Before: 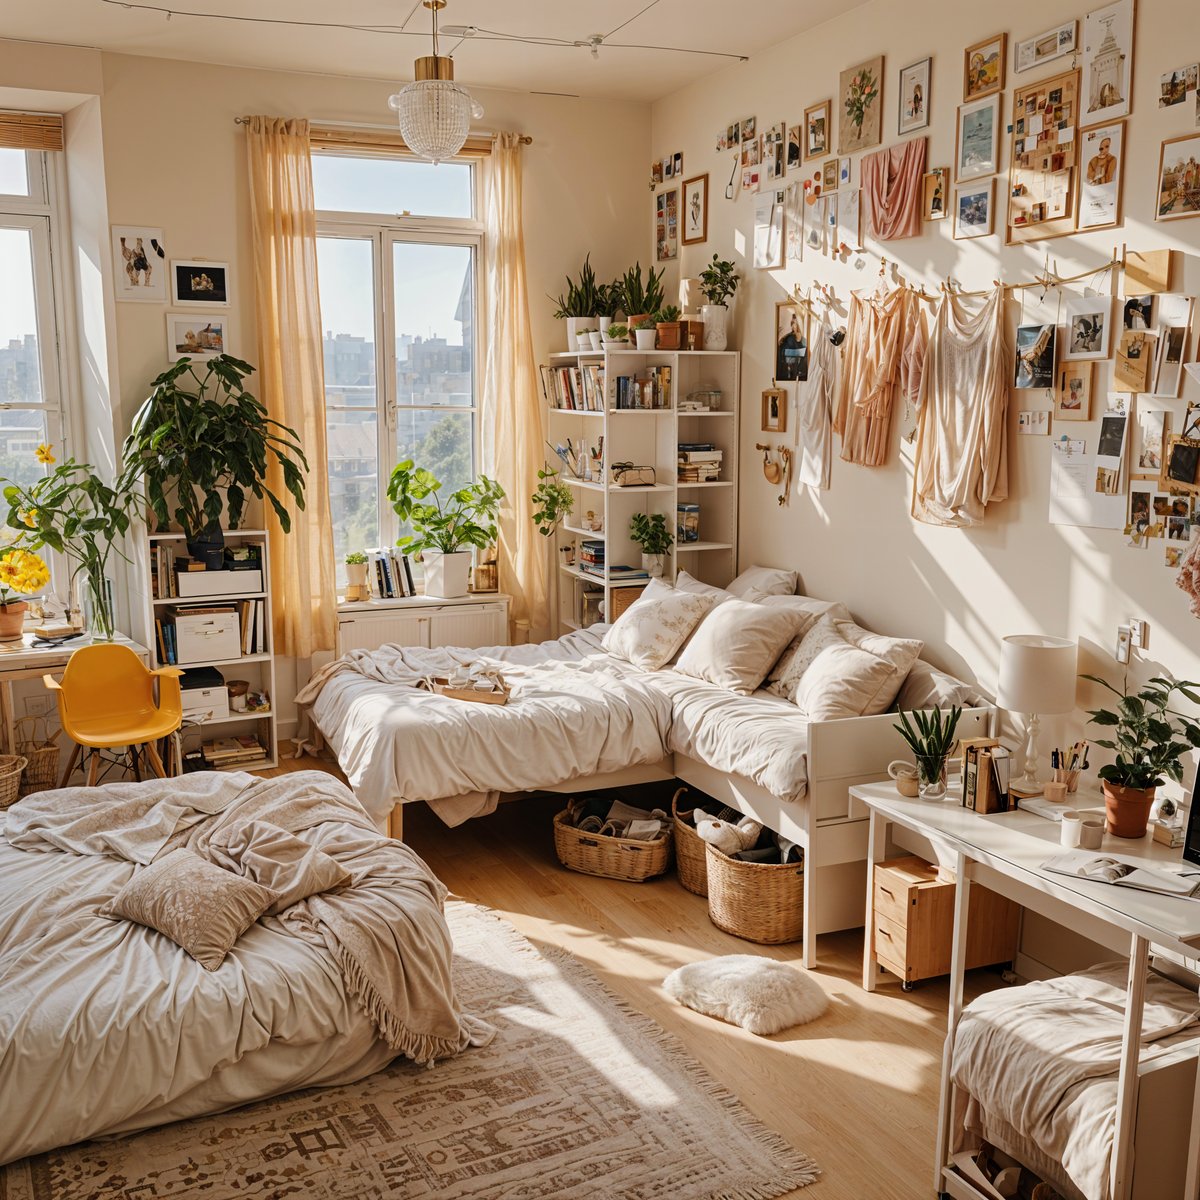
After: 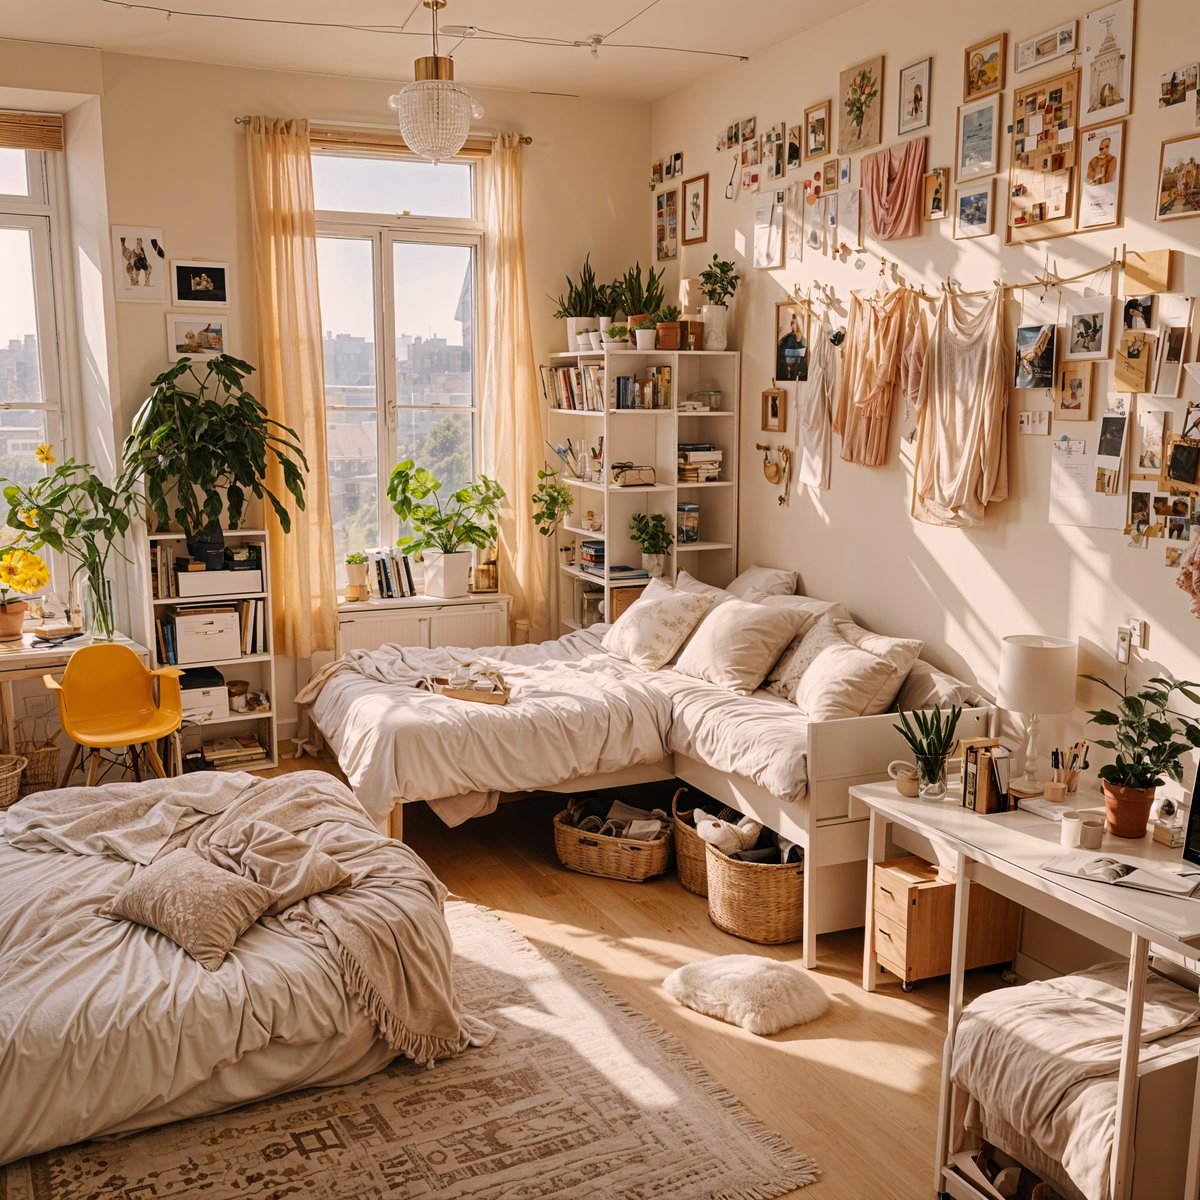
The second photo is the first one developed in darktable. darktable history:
color correction: highlights a* 6.01, highlights b* 4.73
